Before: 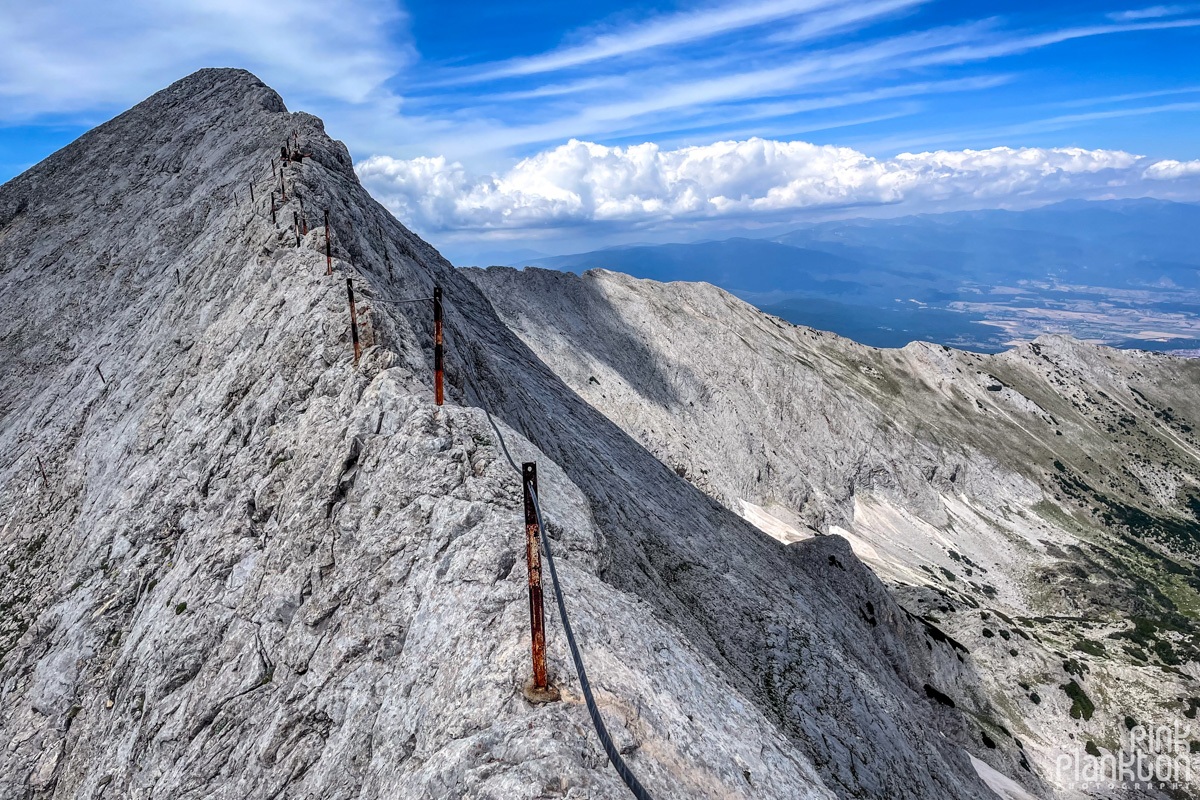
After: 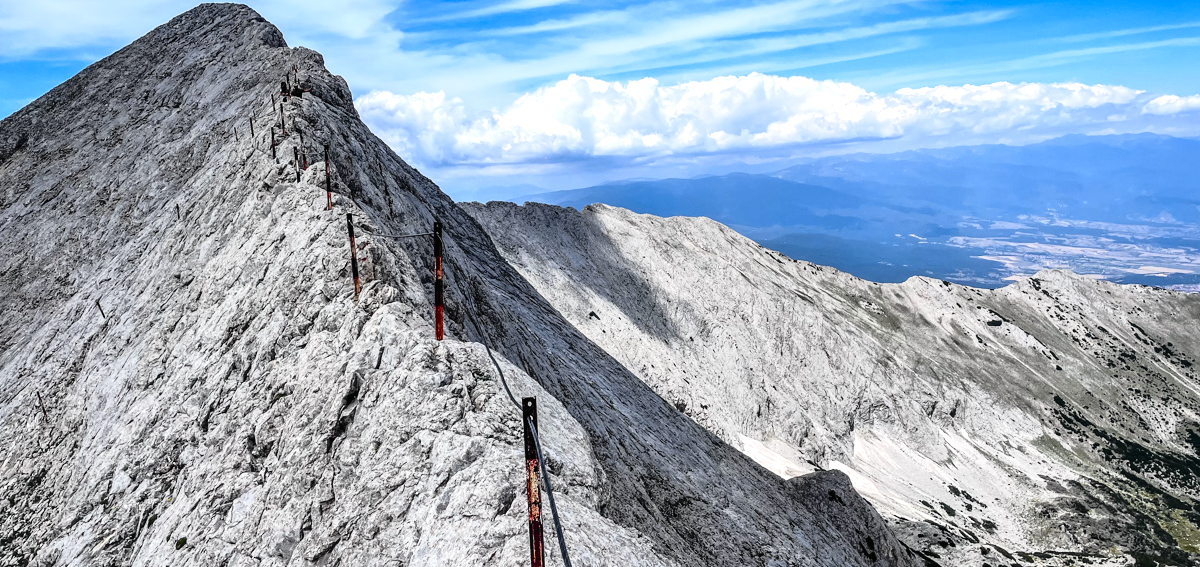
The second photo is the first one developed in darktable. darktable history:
tone curve: curves: ch0 [(0, 0.009) (0.105, 0.08) (0.195, 0.18) (0.283, 0.316) (0.384, 0.434) (0.485, 0.531) (0.638, 0.69) (0.81, 0.872) (1, 0.977)]; ch1 [(0, 0) (0.161, 0.092) (0.35, 0.33) (0.379, 0.401) (0.456, 0.469) (0.502, 0.5) (0.525, 0.518) (0.586, 0.617) (0.635, 0.655) (1, 1)]; ch2 [(0, 0) (0.371, 0.362) (0.437, 0.437) (0.48, 0.49) (0.53, 0.515) (0.56, 0.571) (0.622, 0.606) (1, 1)], color space Lab, independent channels, preserve colors none
tone equalizer: -8 EV -0.41 EV, -7 EV -0.39 EV, -6 EV -0.361 EV, -5 EV -0.191 EV, -3 EV 0.228 EV, -2 EV 0.304 EV, -1 EV 0.391 EV, +0 EV 0.412 EV, edges refinement/feathering 500, mask exposure compensation -1.57 EV, preserve details no
crop and rotate: top 8.235%, bottom 20.872%
